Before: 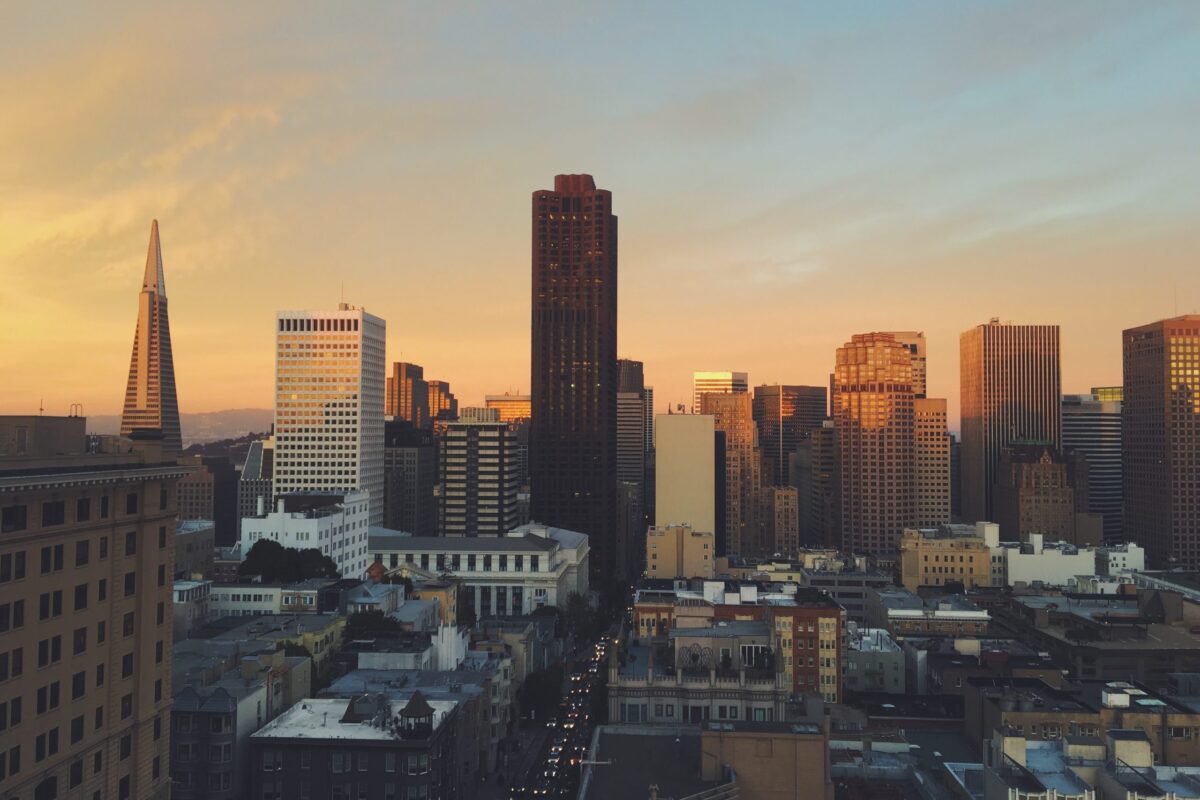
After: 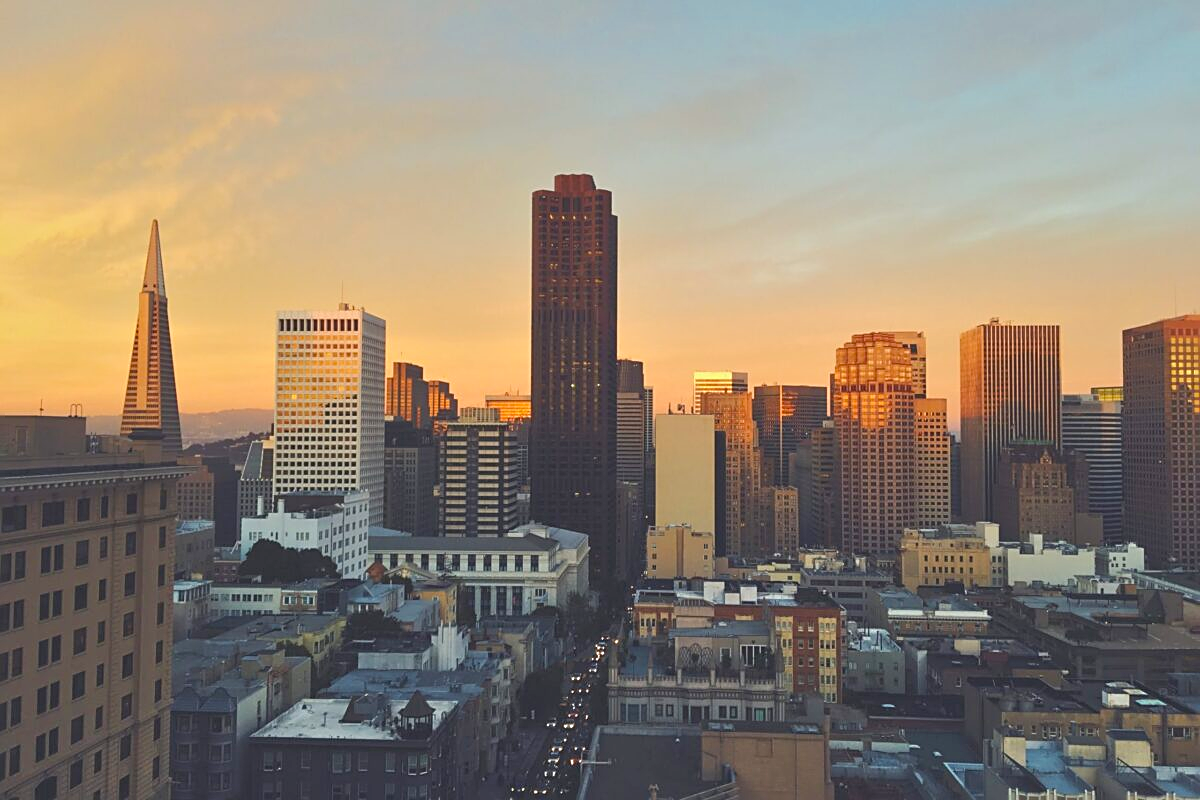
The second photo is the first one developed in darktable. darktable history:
sharpen: on, module defaults
color balance: output saturation 110%
tone equalizer: -8 EV 1 EV, -7 EV 1 EV, -6 EV 1 EV, -5 EV 1 EV, -4 EV 1 EV, -3 EV 0.75 EV, -2 EV 0.5 EV, -1 EV 0.25 EV
color zones: curves: ch0 [(0, 0.5) (0.143, 0.5) (0.286, 0.5) (0.429, 0.5) (0.571, 0.5) (0.714, 0.476) (0.857, 0.5) (1, 0.5)]; ch2 [(0, 0.5) (0.143, 0.5) (0.286, 0.5) (0.429, 0.5) (0.571, 0.5) (0.714, 0.487) (0.857, 0.5) (1, 0.5)]
